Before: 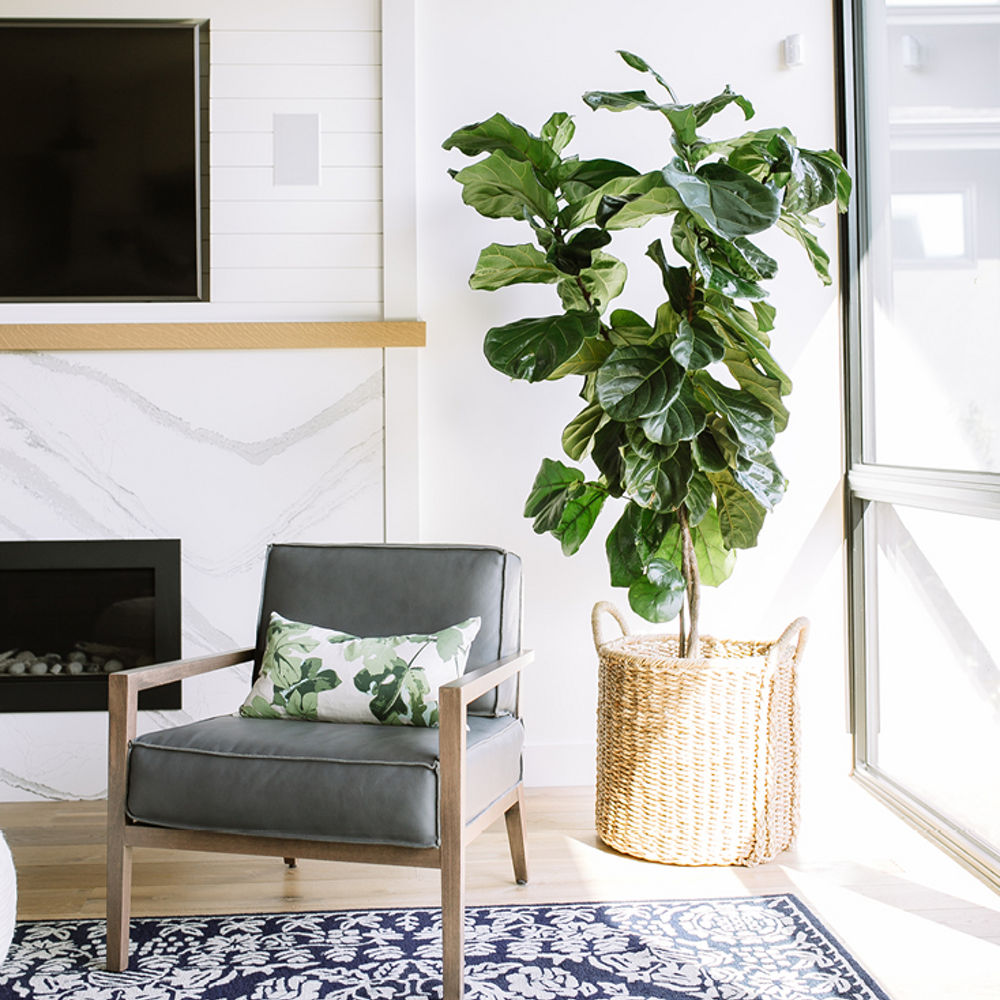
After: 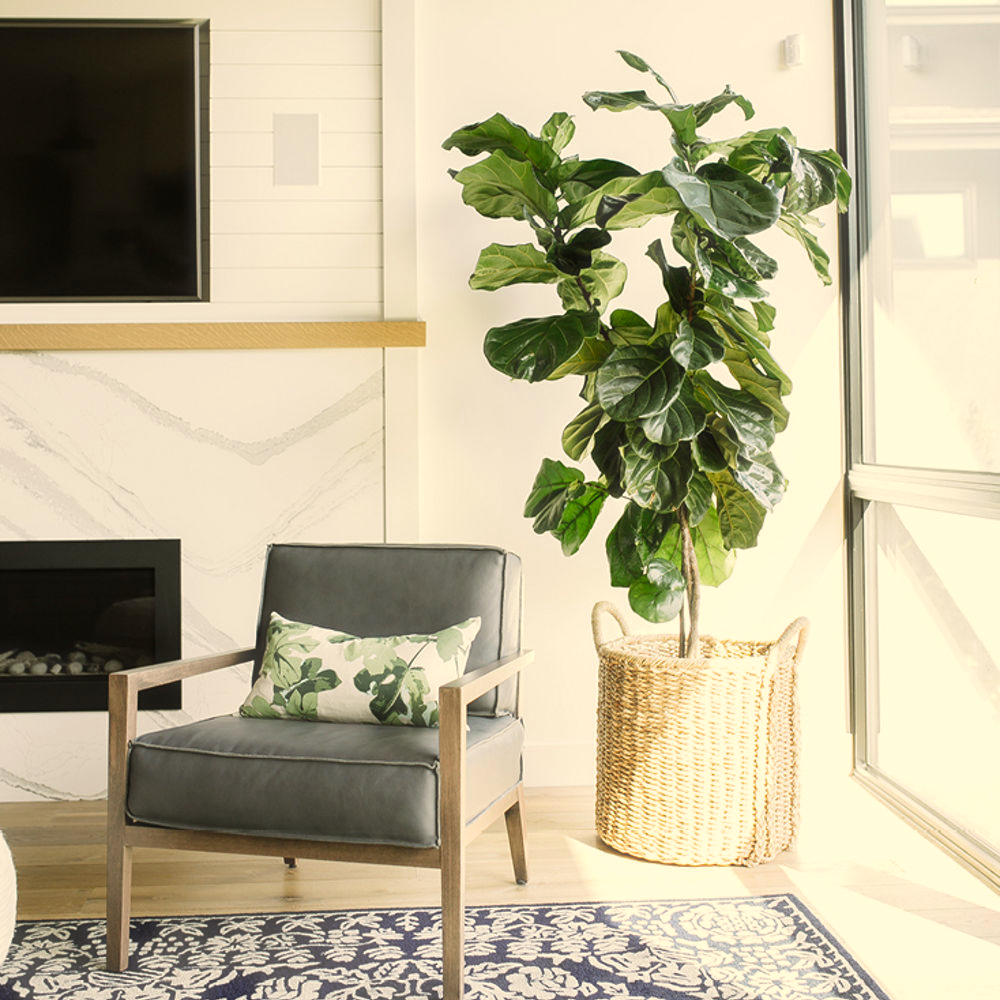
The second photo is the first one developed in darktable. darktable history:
color correction: highlights a* 1.26, highlights b* 17.97
haze removal: strength -0.09, compatibility mode true, adaptive false
